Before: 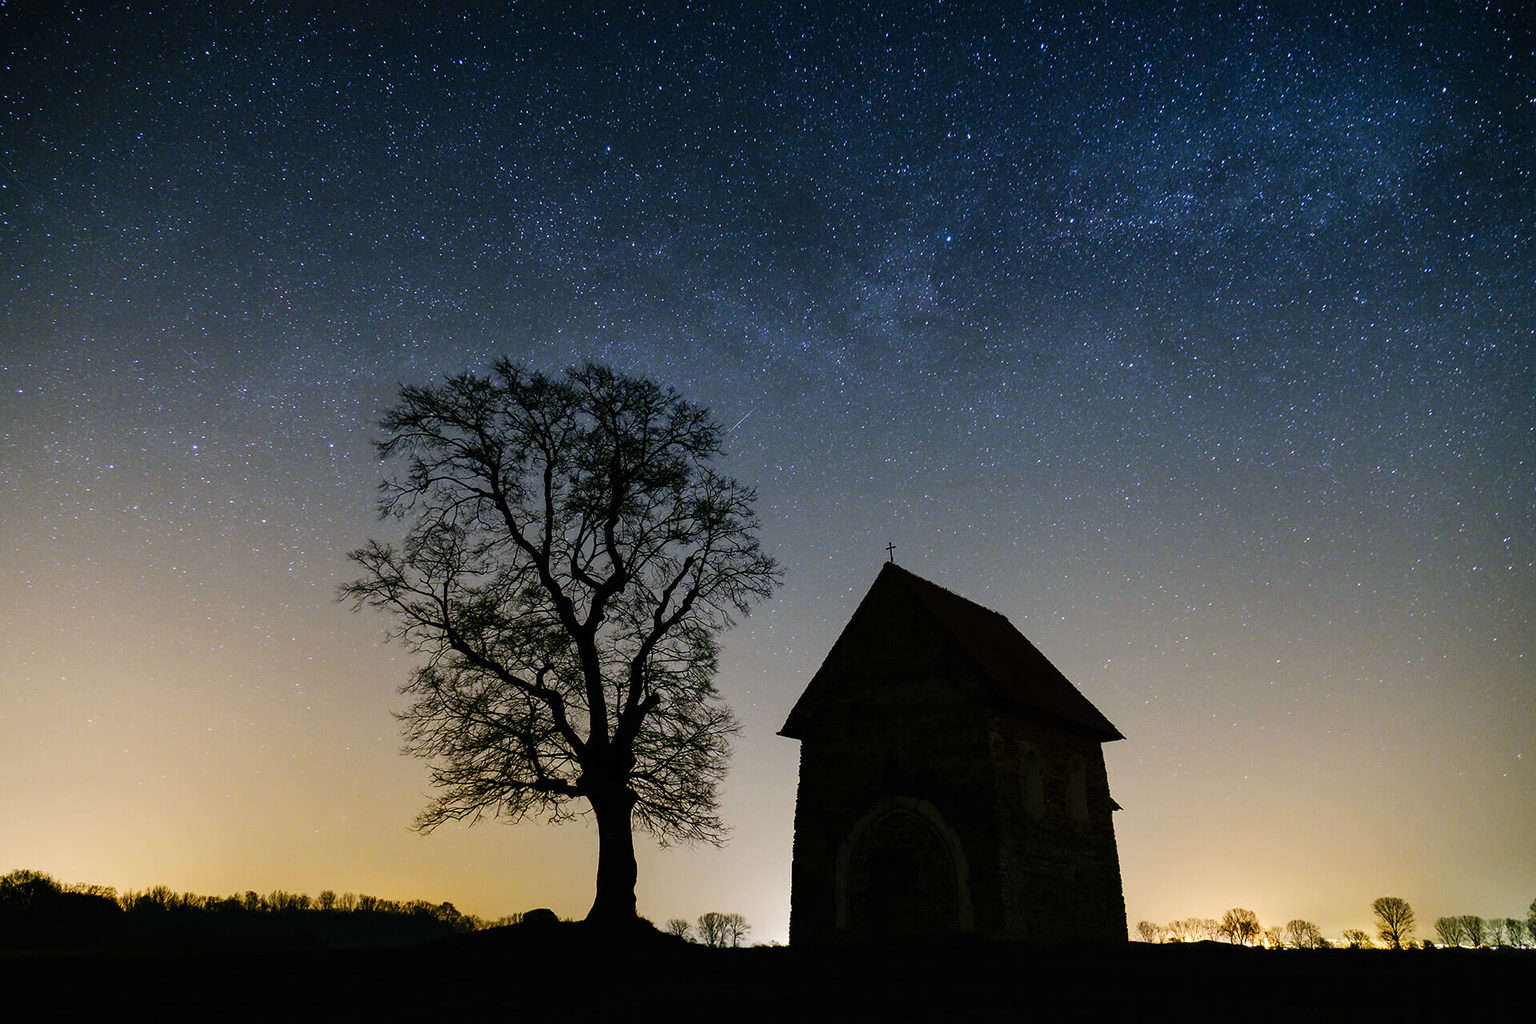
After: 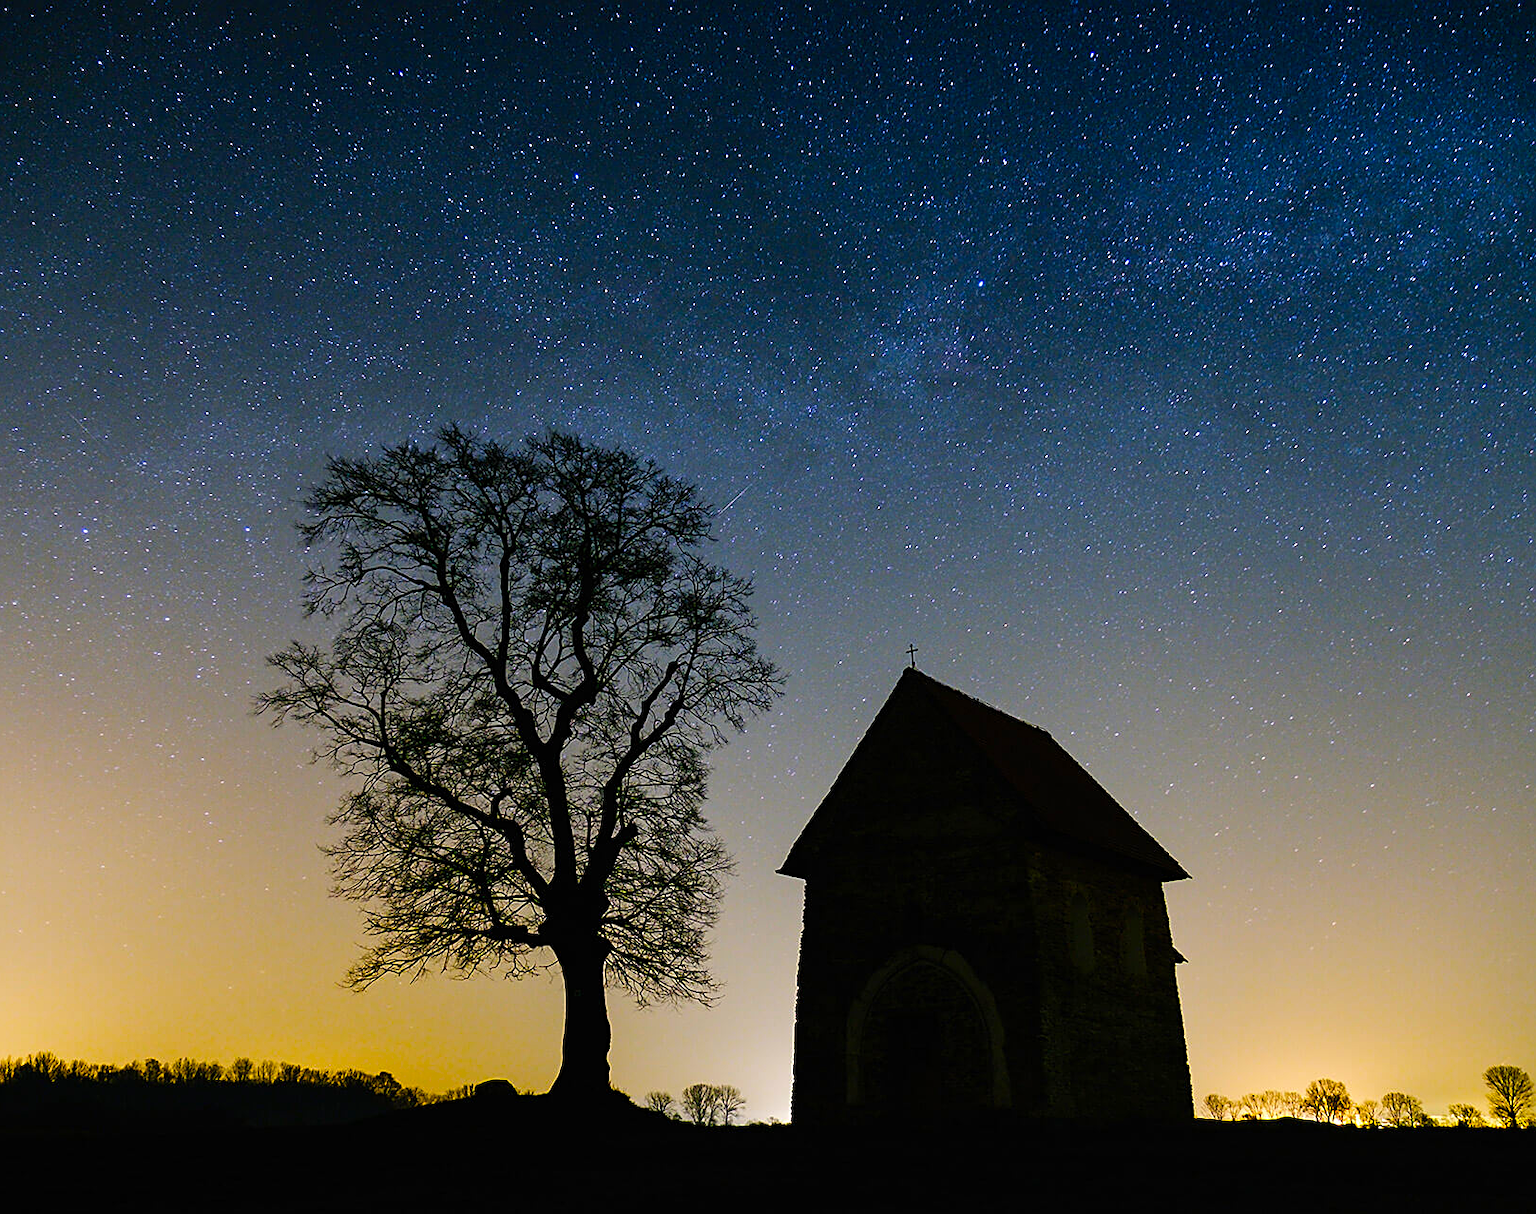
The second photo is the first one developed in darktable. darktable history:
crop: left 8.026%, right 7.374%
color balance rgb: linear chroma grading › global chroma 15%, perceptual saturation grading › global saturation 30%
sharpen: on, module defaults
